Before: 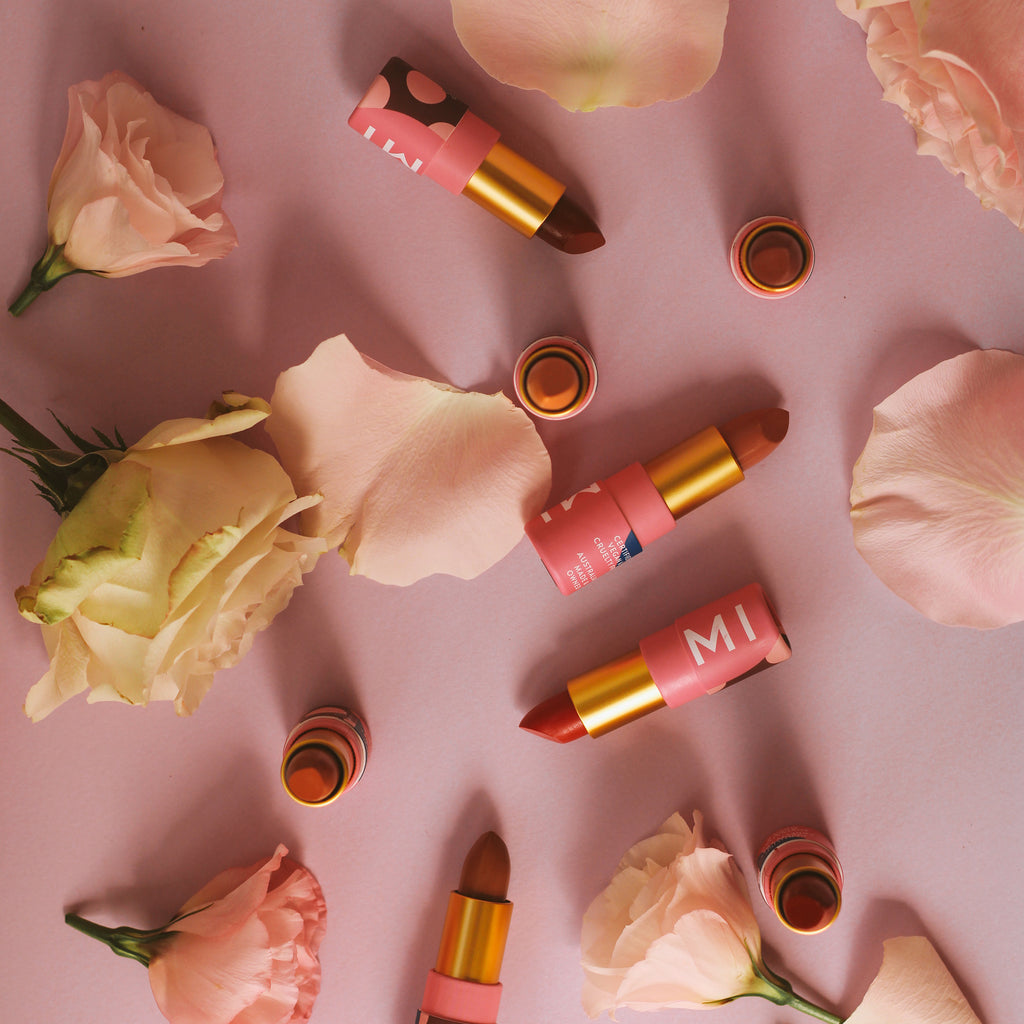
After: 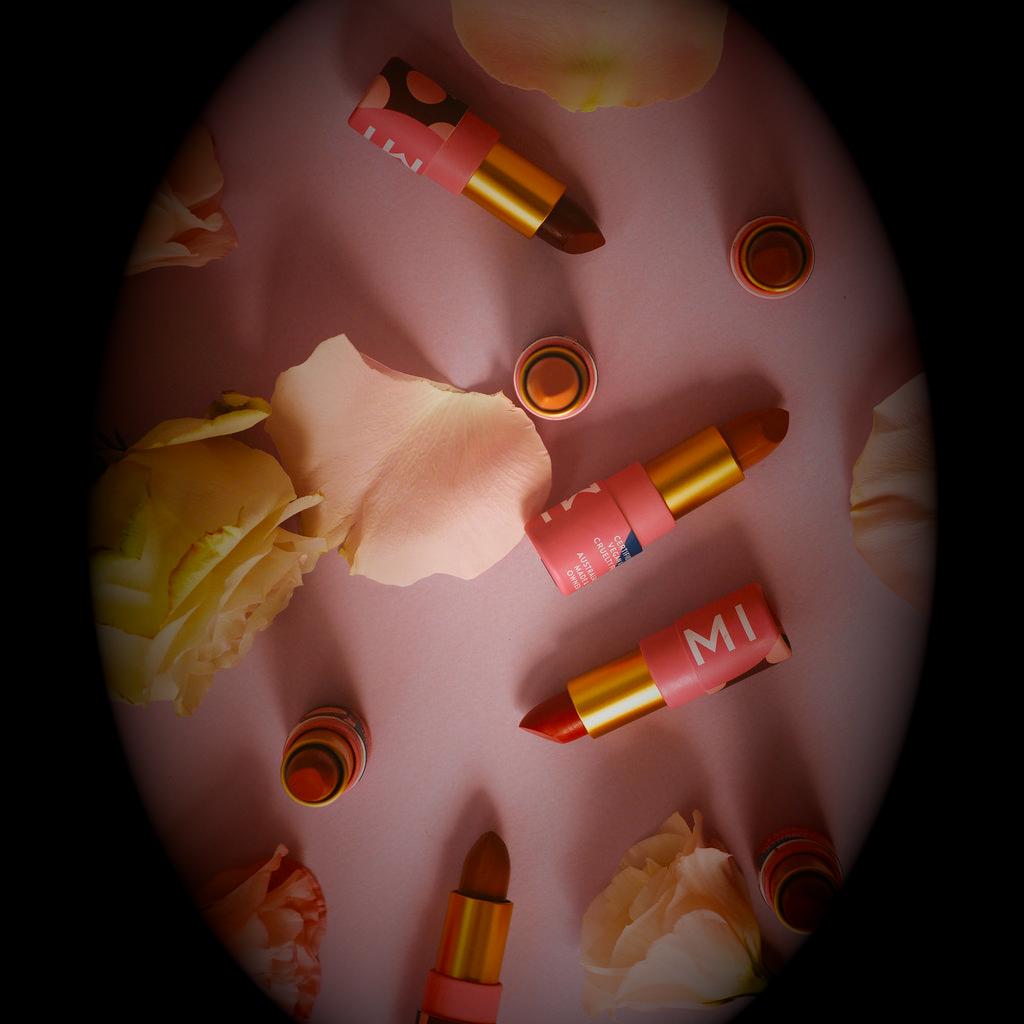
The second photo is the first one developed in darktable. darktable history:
tone equalizer: on, module defaults
vignetting: fall-off start 15.9%, fall-off radius 100%, brightness -1, saturation 0.5, width/height ratio 0.719
